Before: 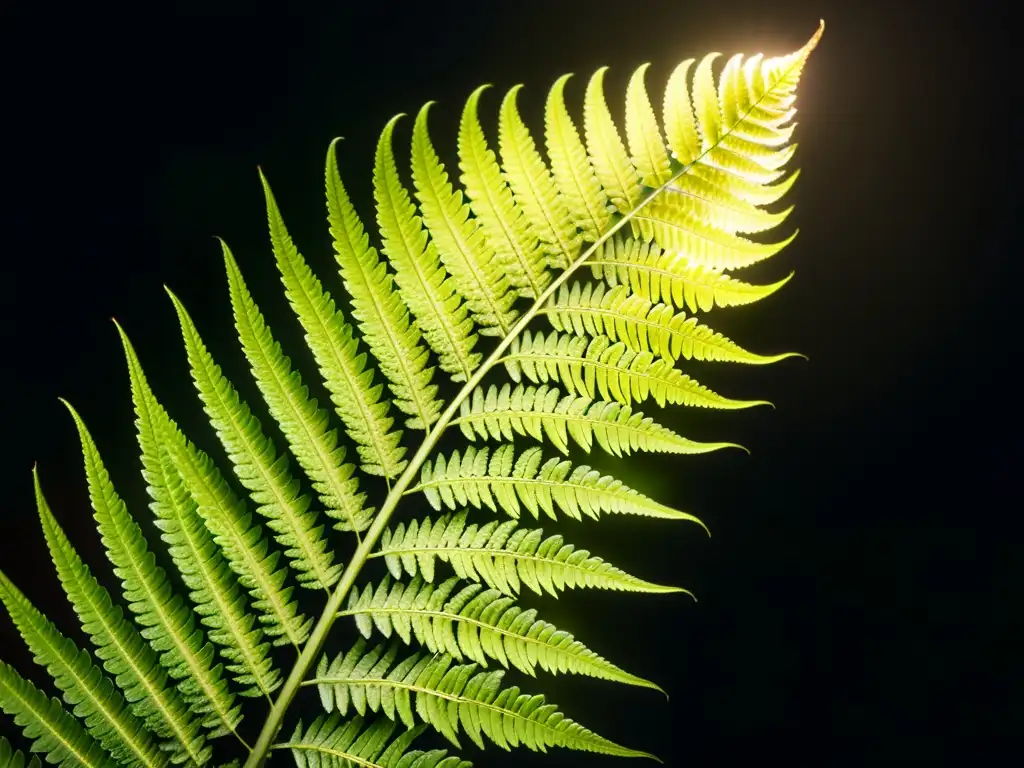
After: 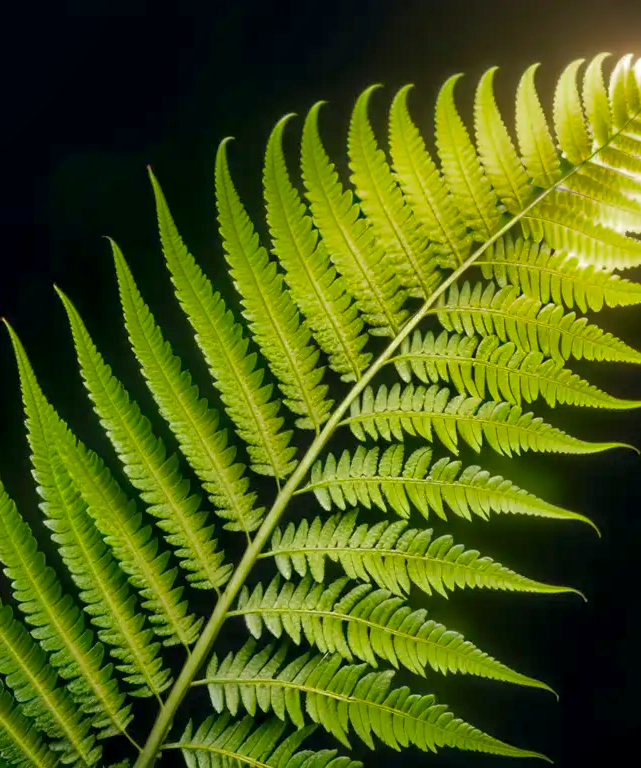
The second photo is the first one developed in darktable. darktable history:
crop: left 10.836%, right 26.555%
exposure: black level correction 0.001, compensate highlight preservation false
color zones: curves: ch0 [(0, 0.425) (0.143, 0.422) (0.286, 0.42) (0.429, 0.419) (0.571, 0.419) (0.714, 0.42) (0.857, 0.422) (1, 0.425)]
local contrast: highlights 106%, shadows 102%, detail 119%, midtone range 0.2
shadows and highlights: on, module defaults
